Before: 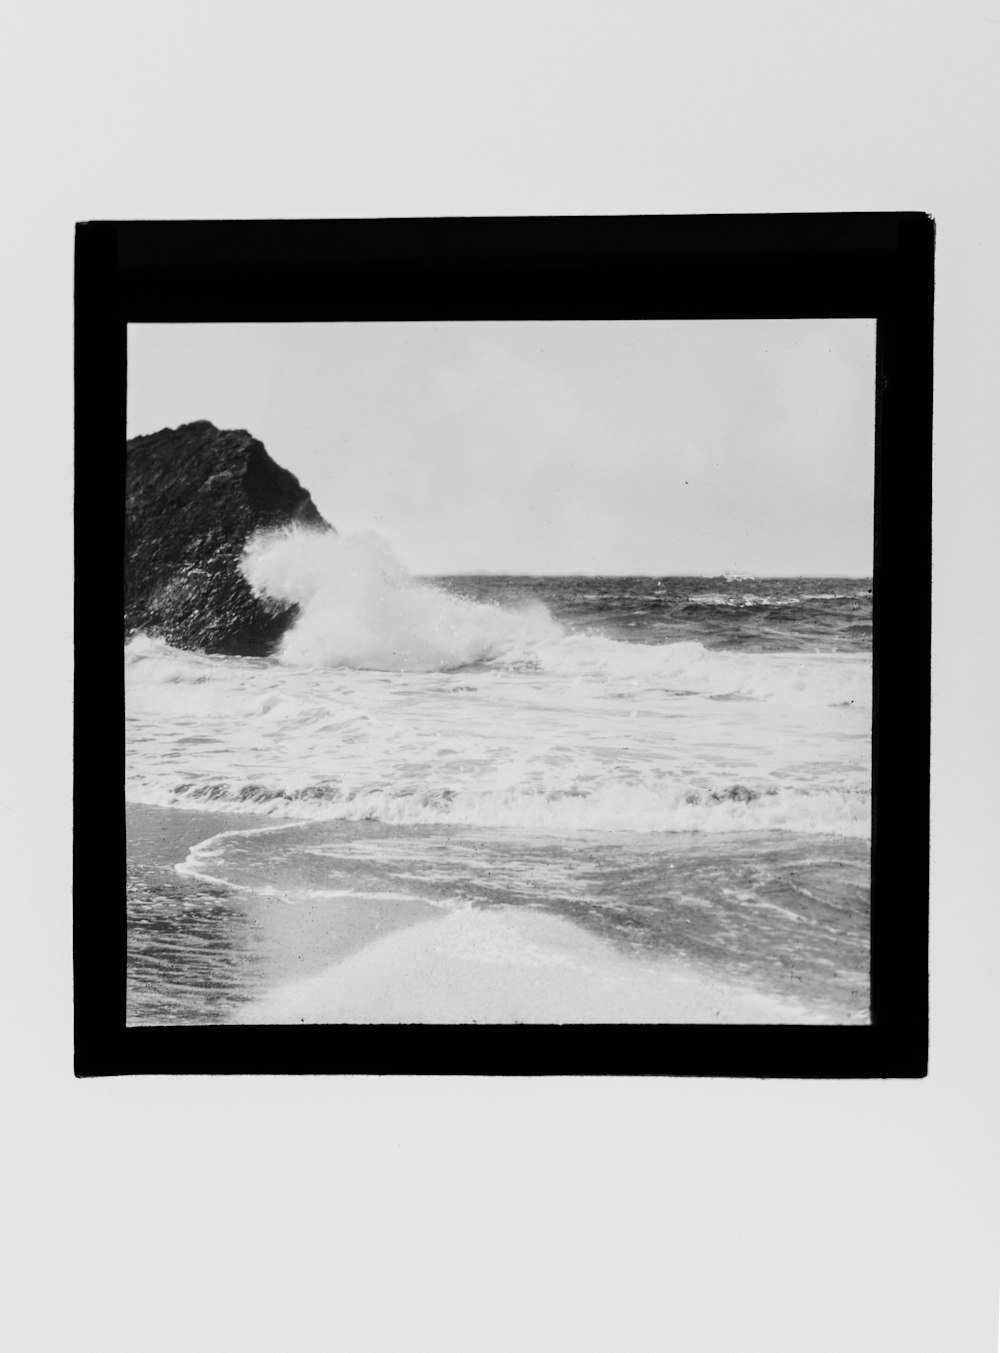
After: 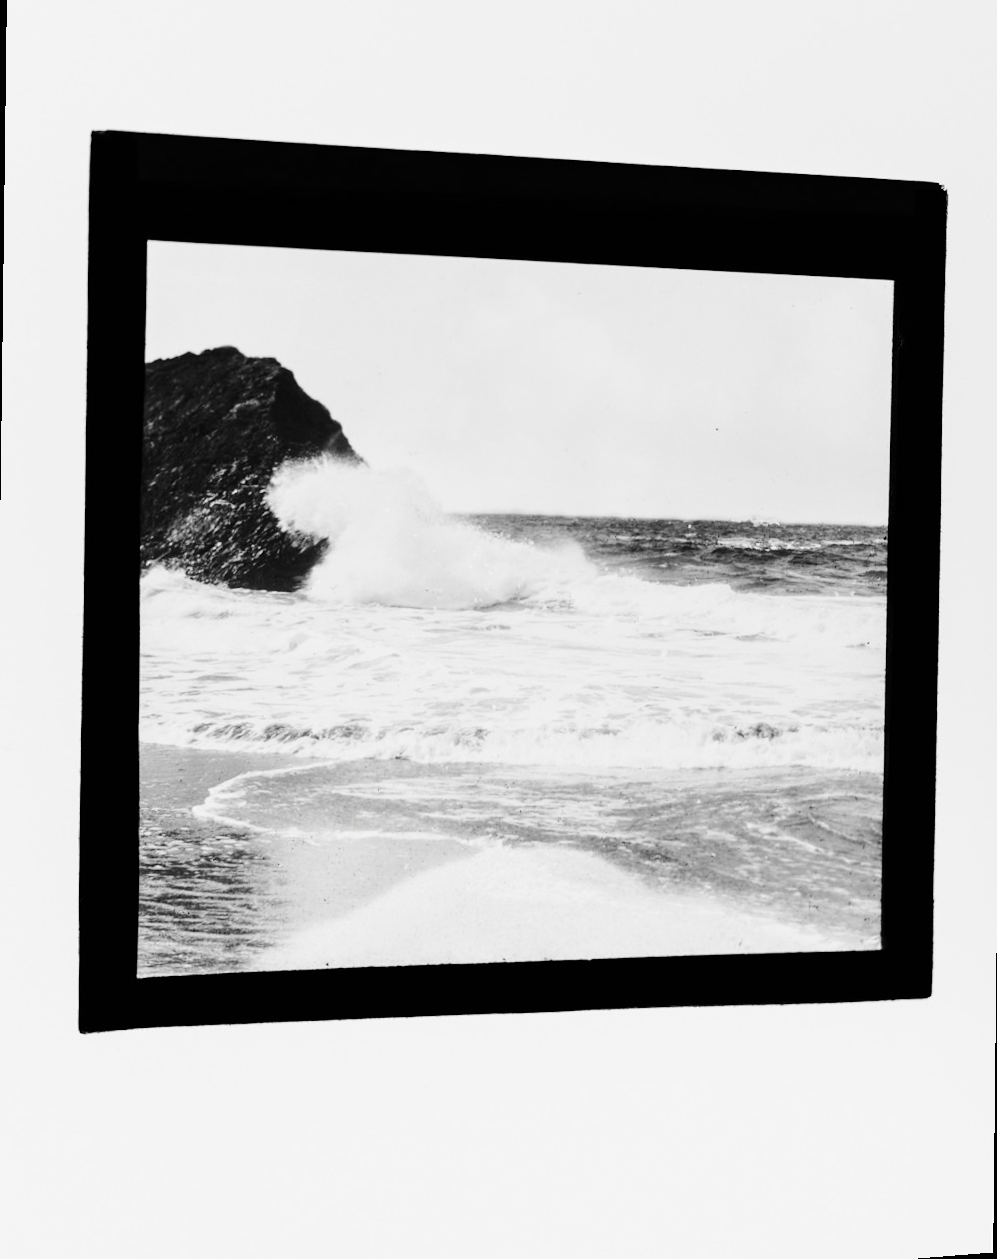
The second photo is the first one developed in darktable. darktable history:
rotate and perspective: rotation 0.679°, lens shift (horizontal) 0.136, crop left 0.009, crop right 0.991, crop top 0.078, crop bottom 0.95
base curve: curves: ch0 [(0, 0) (0.036, 0.025) (0.121, 0.166) (0.206, 0.329) (0.605, 0.79) (1, 1)], preserve colors none
